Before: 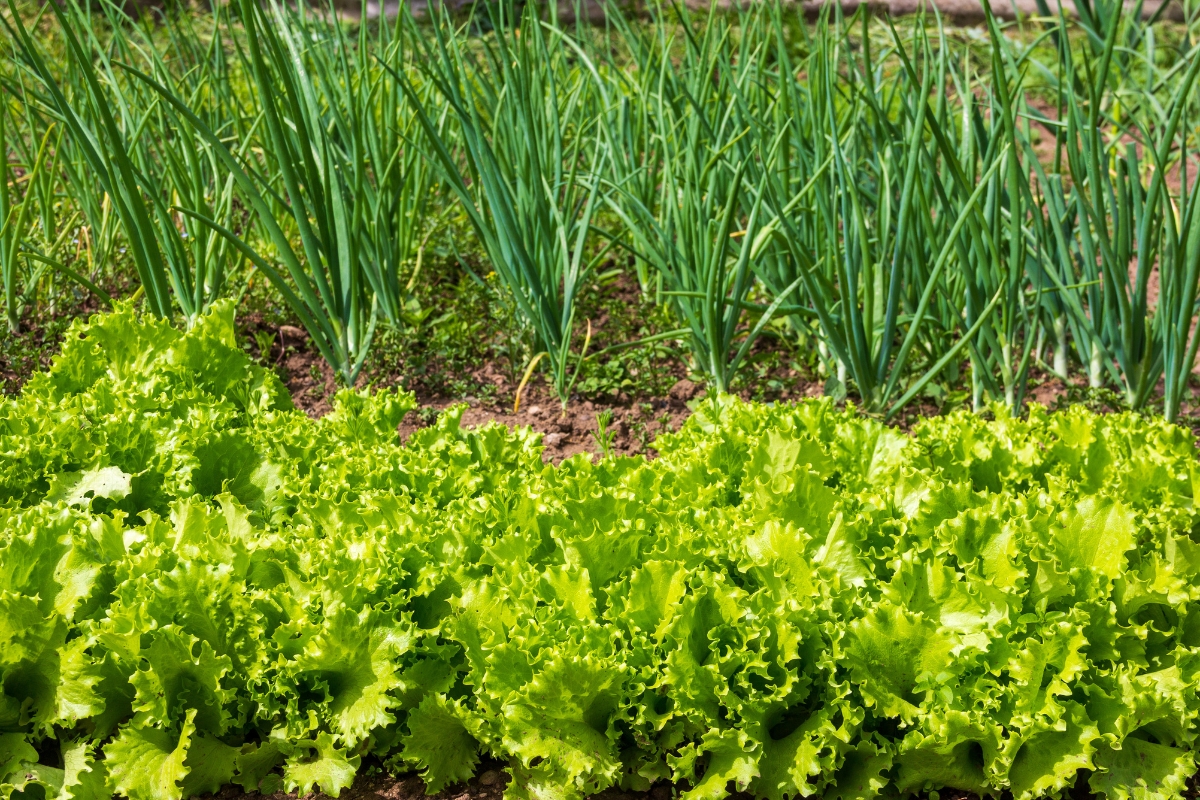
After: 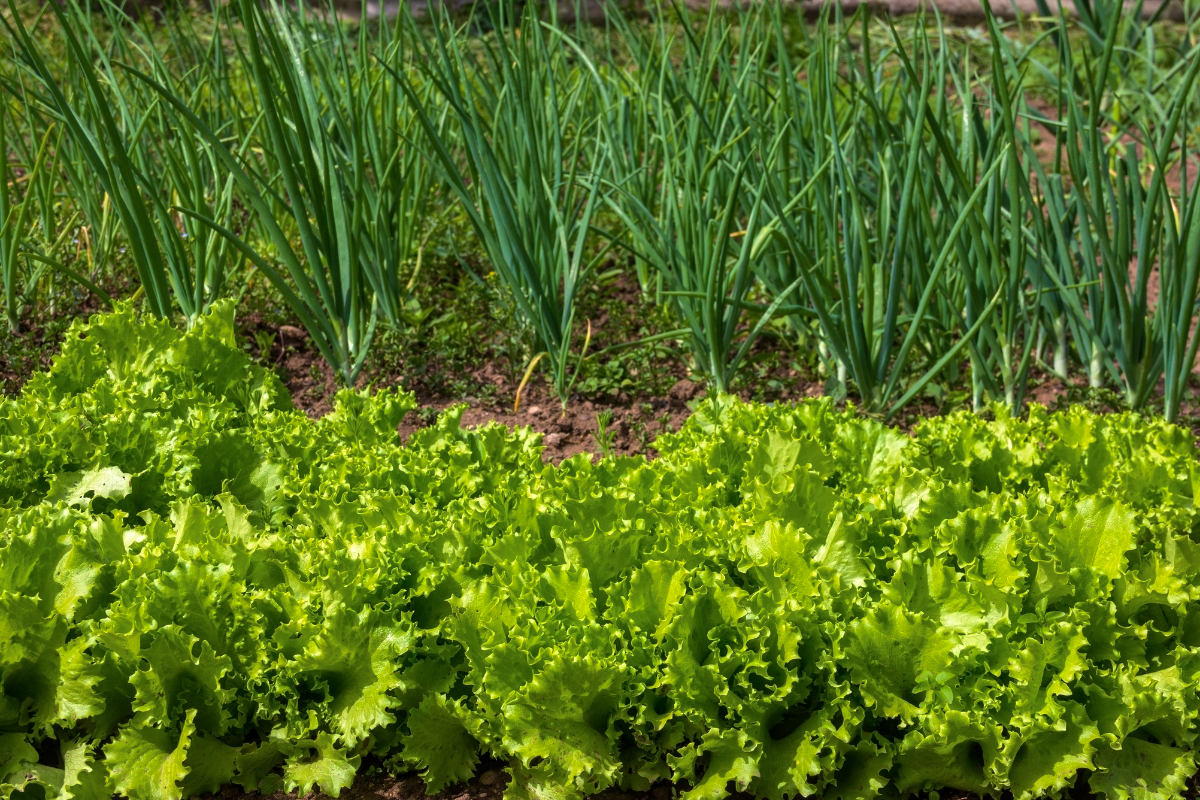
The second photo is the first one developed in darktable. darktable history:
tone equalizer: -8 EV 0.042 EV, edges refinement/feathering 500, mask exposure compensation -1.57 EV, preserve details no
base curve: curves: ch0 [(0, 0) (0.595, 0.418) (1, 1)], preserve colors none
